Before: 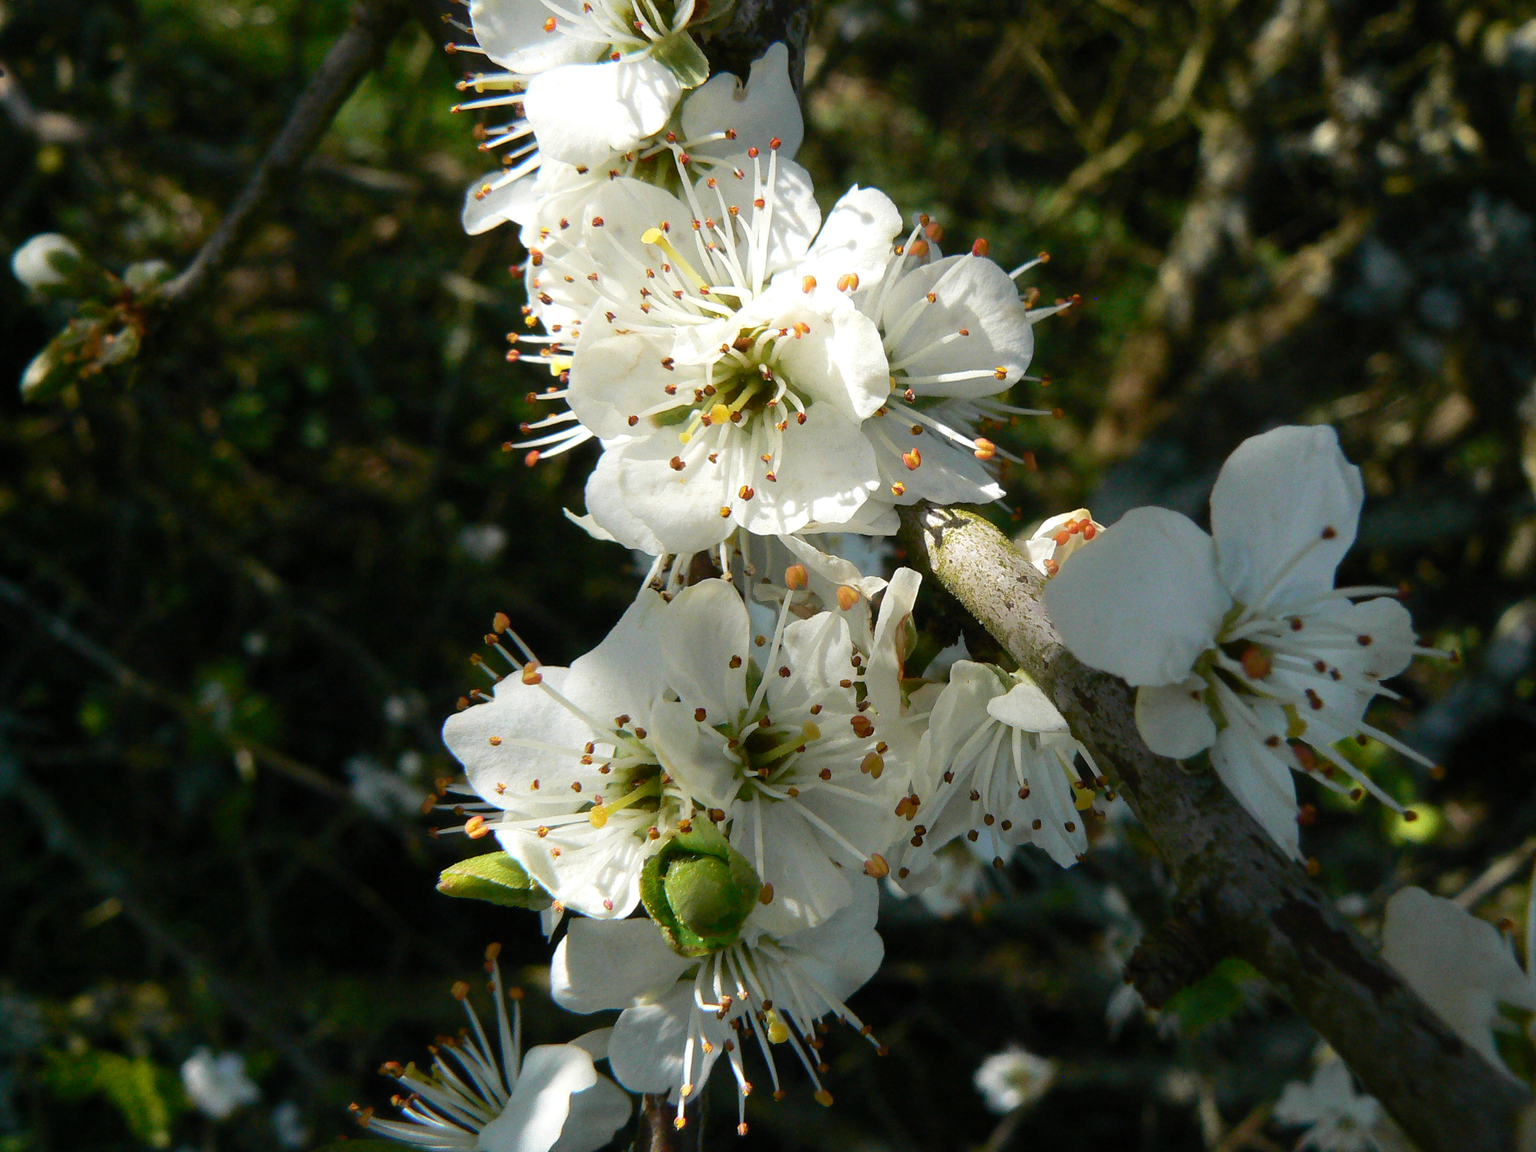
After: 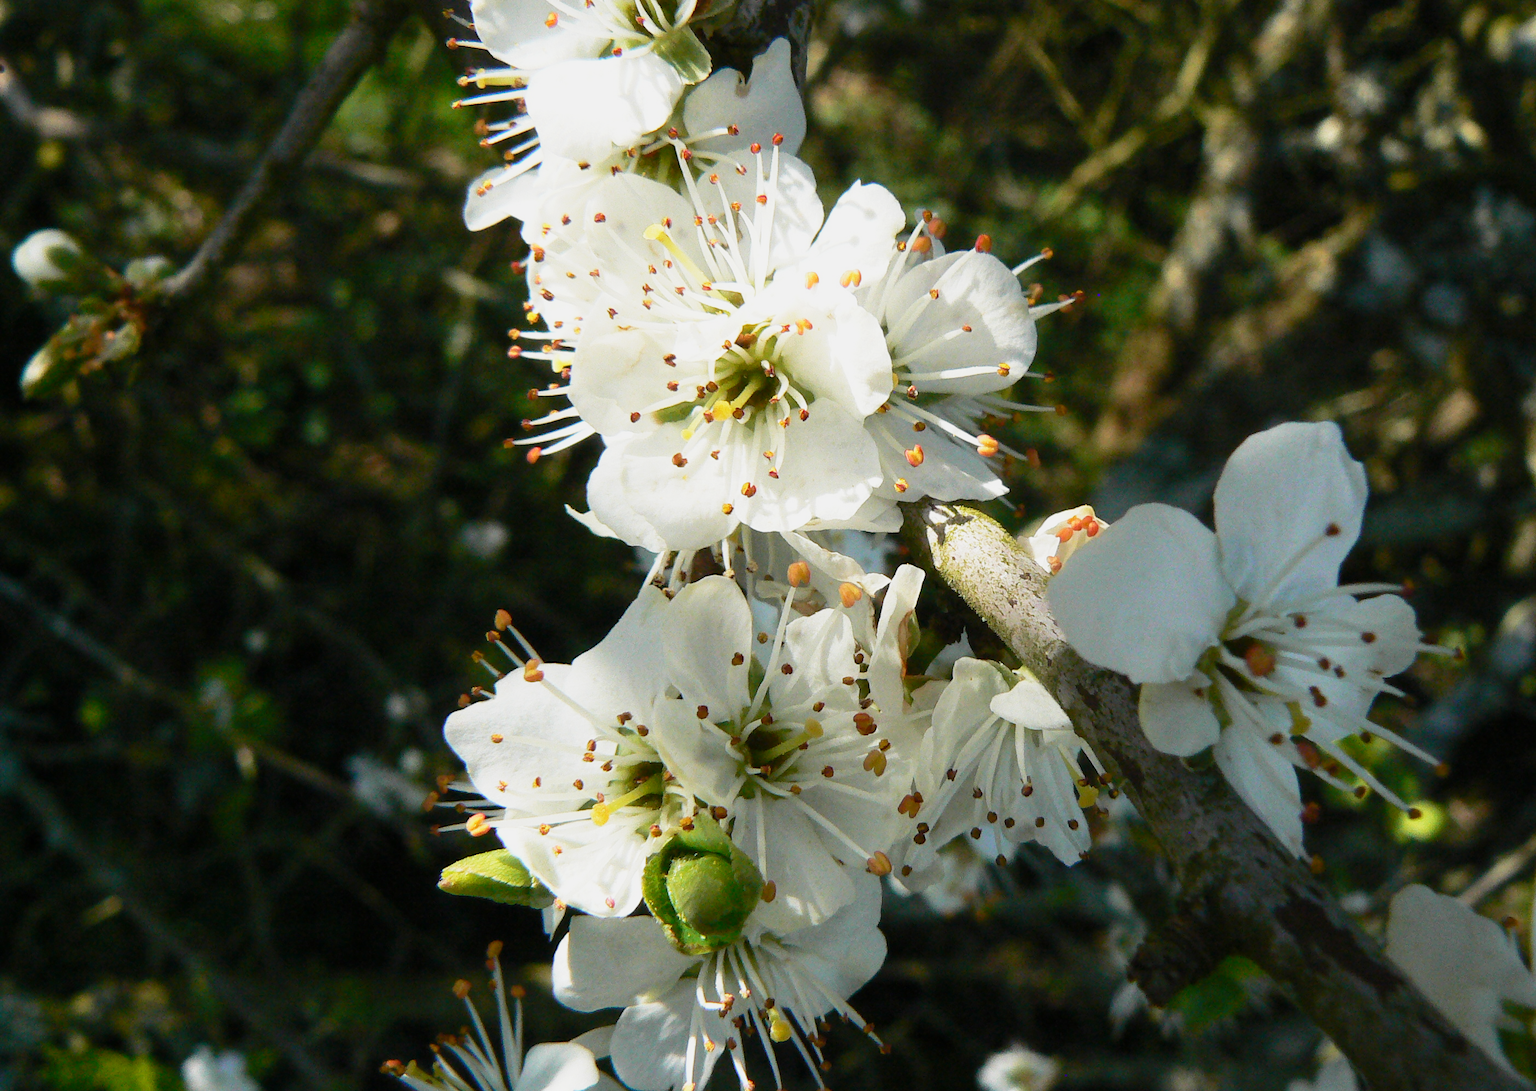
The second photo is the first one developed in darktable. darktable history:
base curve: curves: ch0 [(0, 0) (0.088, 0.125) (0.176, 0.251) (0.354, 0.501) (0.613, 0.749) (1, 0.877)], preserve colors none
crop: top 0.448%, right 0.264%, bottom 5.045%
